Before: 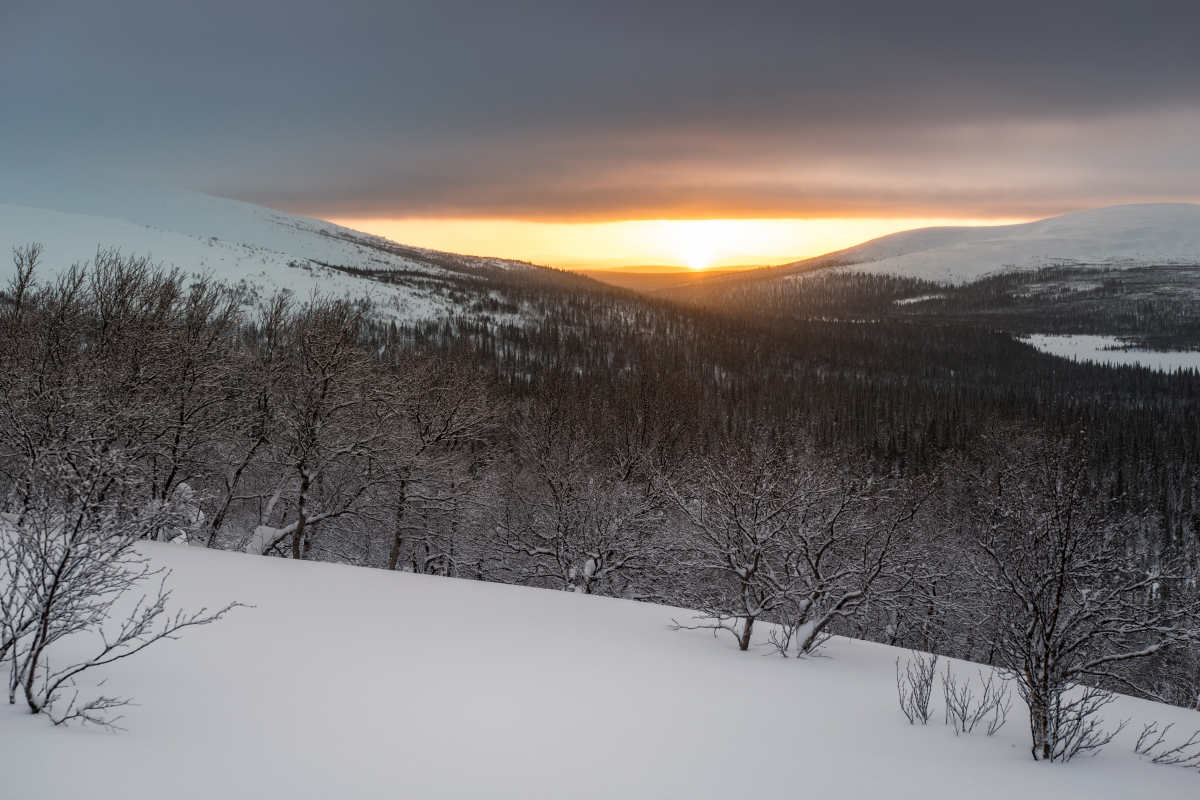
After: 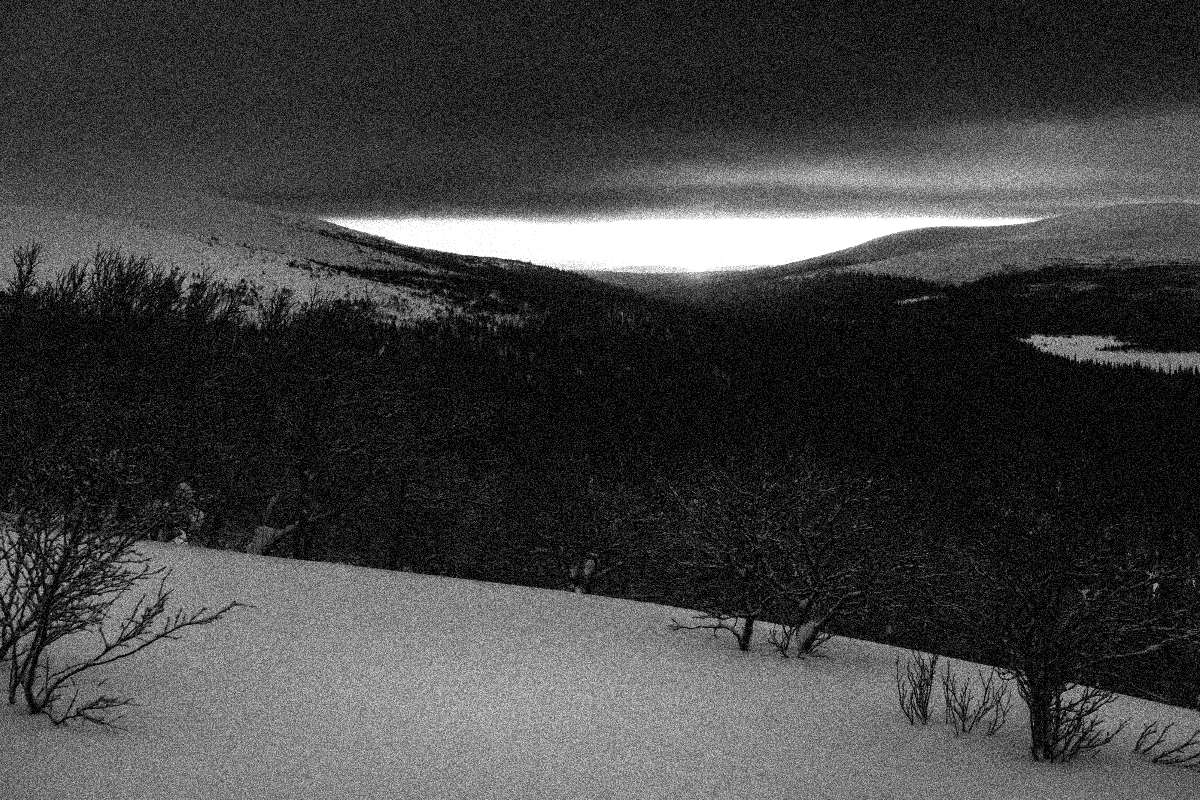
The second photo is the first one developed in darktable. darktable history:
grain: coarseness 3.75 ISO, strength 100%, mid-tones bias 0%
white balance: red 1.467, blue 0.684
shadows and highlights: white point adjustment -3.64, highlights -63.34, highlights color adjustment 42%, soften with gaussian
contrast brightness saturation: contrast 0.02, brightness -1, saturation -1
